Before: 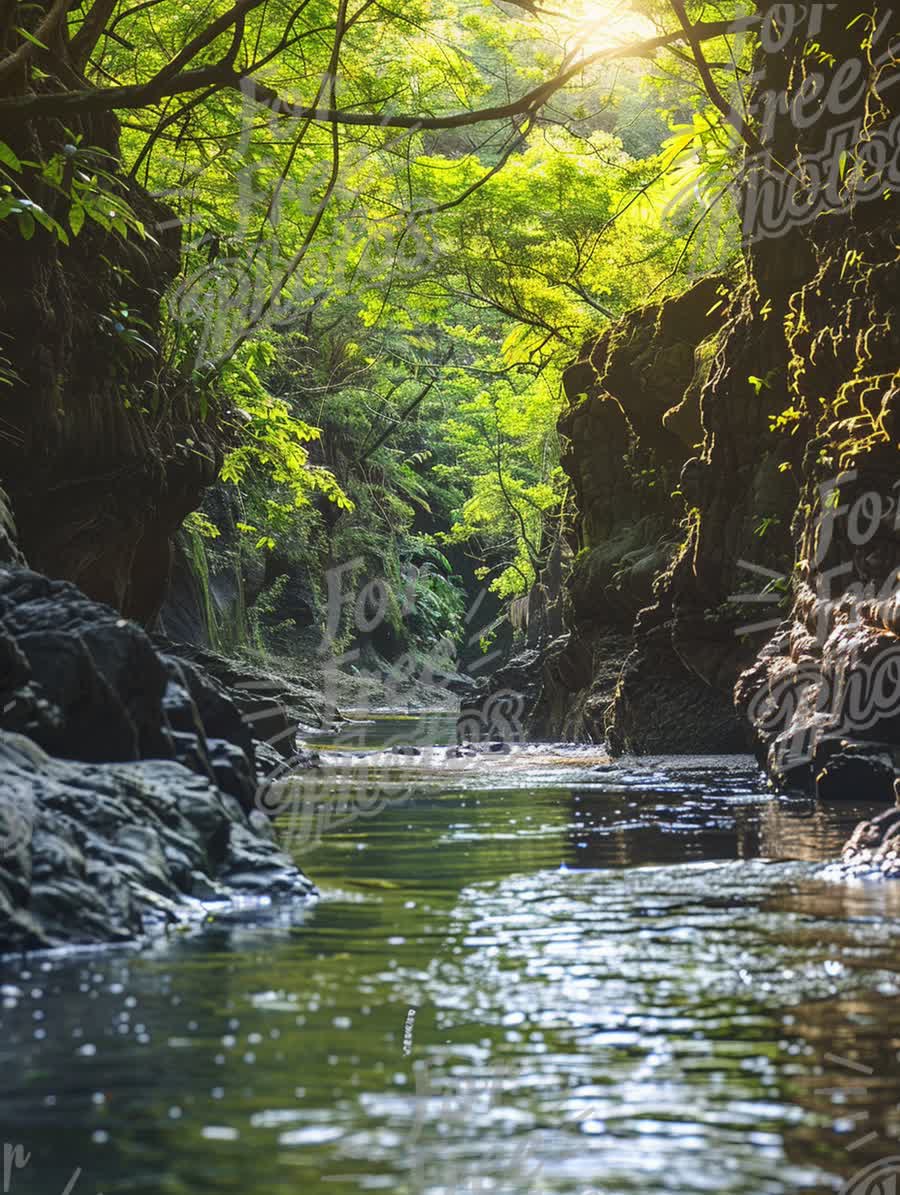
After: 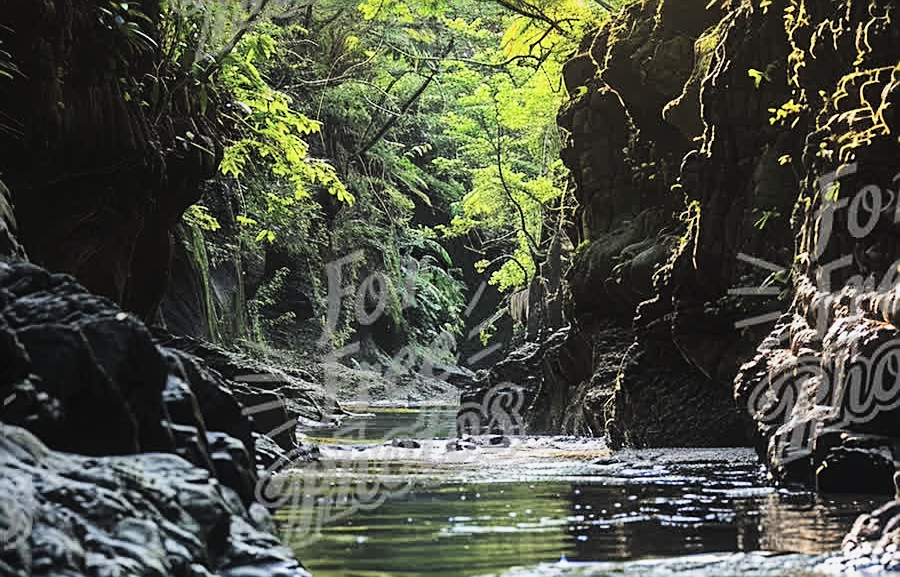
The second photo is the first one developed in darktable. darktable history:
tone equalizer: -8 EV -0.41 EV, -7 EV -0.421 EV, -6 EV -0.314 EV, -5 EV -0.22 EV, -3 EV 0.235 EV, -2 EV 0.326 EV, -1 EV 0.372 EV, +0 EV 0.404 EV, mask exposure compensation -0.5 EV
exposure: black level correction -0.025, exposure -0.118 EV, compensate highlight preservation false
crop and rotate: top 25.762%, bottom 25.916%
sharpen: on, module defaults
filmic rgb: black relative exposure -5.02 EV, white relative exposure 3.56 EV, hardness 3.16, contrast 1.488, highlights saturation mix -49.21%, iterations of high-quality reconstruction 0
